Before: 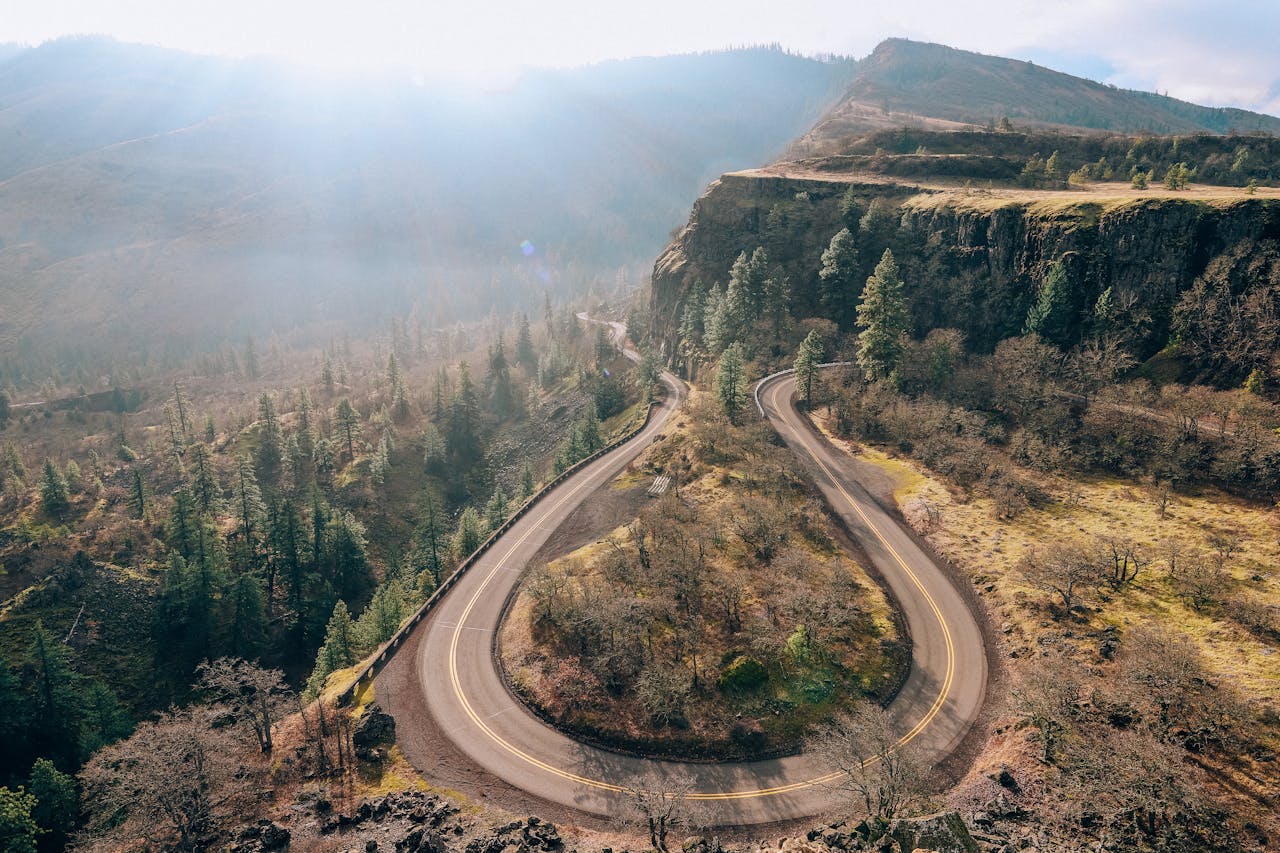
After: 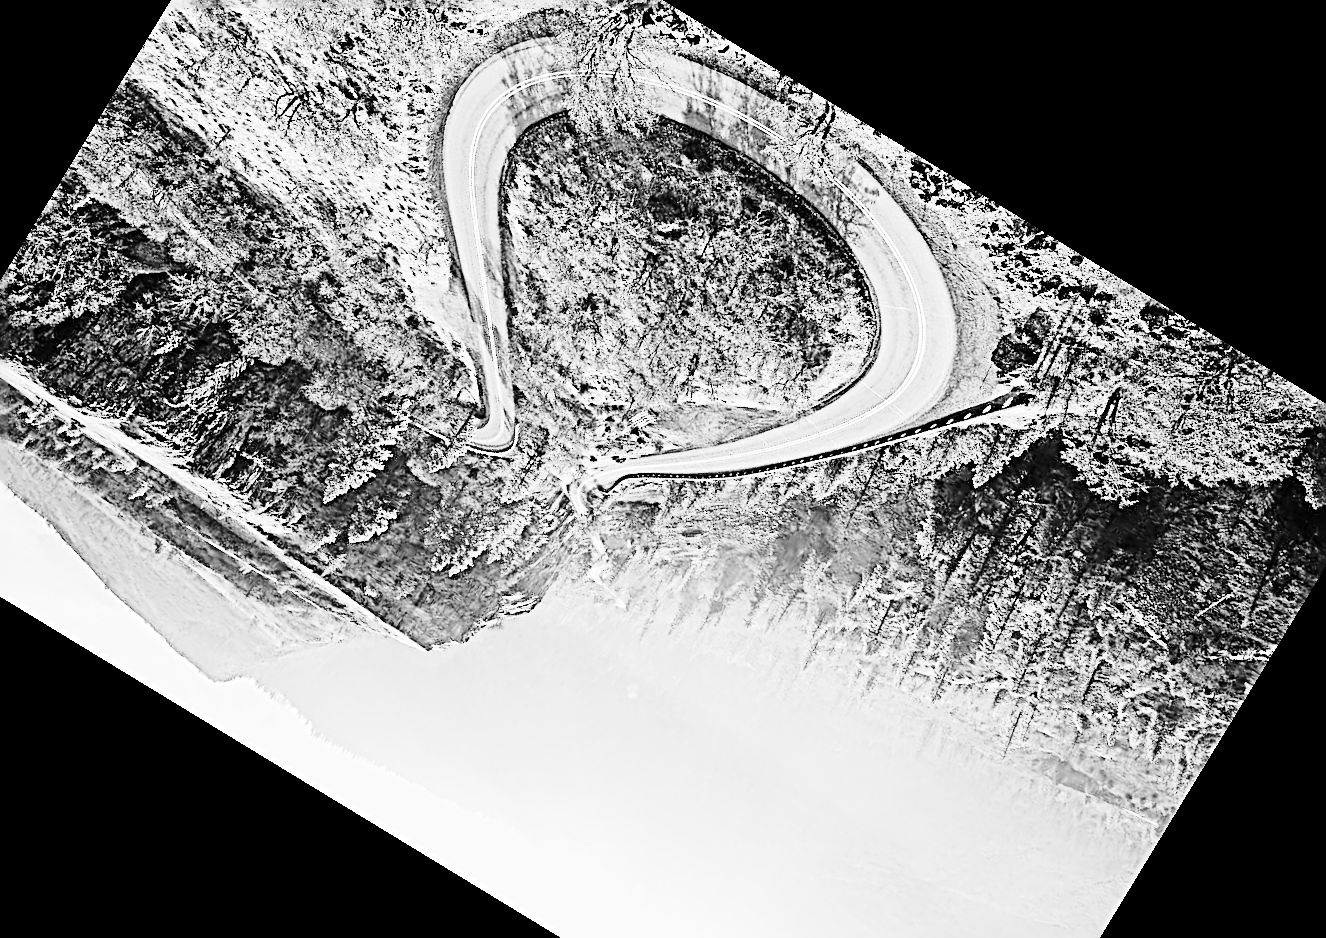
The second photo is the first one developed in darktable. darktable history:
contrast equalizer: y [[0.5, 0.5, 0.501, 0.63, 0.504, 0.5], [0.5 ×6], [0.5 ×6], [0 ×6], [0 ×6]]
monochrome: a 32, b 64, size 2.3
tone curve: curves: ch0 [(0, 0) (0.058, 0.027) (0.214, 0.183) (0.304, 0.288) (0.522, 0.549) (0.658, 0.7) (0.741, 0.775) (0.844, 0.866) (0.986, 0.957)]; ch1 [(0, 0) (0.172, 0.123) (0.312, 0.296) (0.437, 0.429) (0.471, 0.469) (0.502, 0.5) (0.513, 0.515) (0.572, 0.603) (0.617, 0.653) (0.68, 0.724) (0.889, 0.924) (1, 1)]; ch2 [(0, 0) (0.411, 0.424) (0.489, 0.49) (0.502, 0.5) (0.517, 0.519) (0.549, 0.578) (0.604, 0.628) (0.693, 0.686) (1, 1)], color space Lab, independent channels, preserve colors none
sharpen: radius 3.158, amount 1.731
base curve: curves: ch0 [(0, 0) (0.028, 0.03) (0.121, 0.232) (0.46, 0.748) (0.859, 0.968) (1, 1)], preserve colors none
crop and rotate: angle 148.68°, left 9.111%, top 15.603%, right 4.588%, bottom 17.041%
contrast brightness saturation: saturation -0.1
exposure: exposure 1.061 EV, compensate highlight preservation false
